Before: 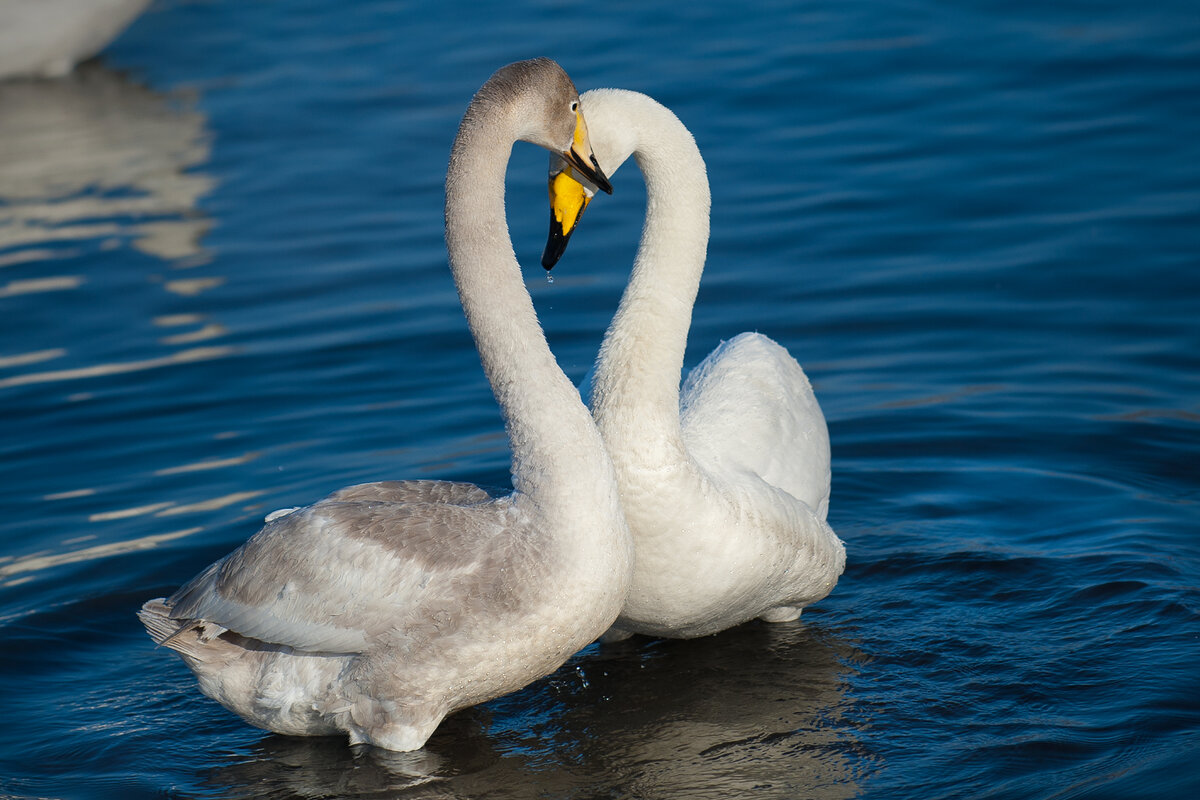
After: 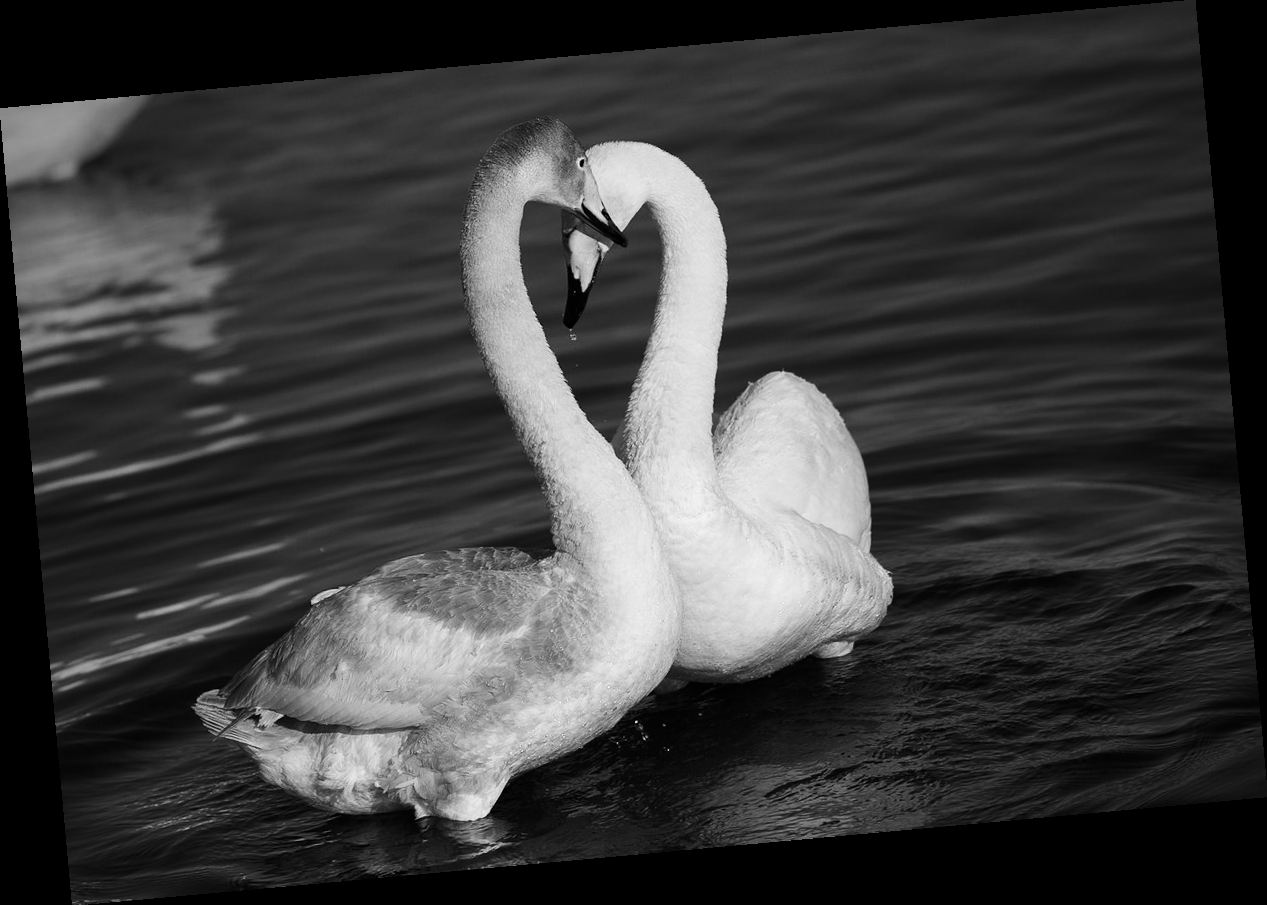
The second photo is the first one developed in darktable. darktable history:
rotate and perspective: rotation -5.2°, automatic cropping off
monochrome: on, module defaults
white balance: red 0.98, blue 1.61
color balance rgb: perceptual saturation grading › global saturation 20%, global vibrance 20%
contrast brightness saturation: contrast 0.2, brightness -0.11, saturation 0.1
